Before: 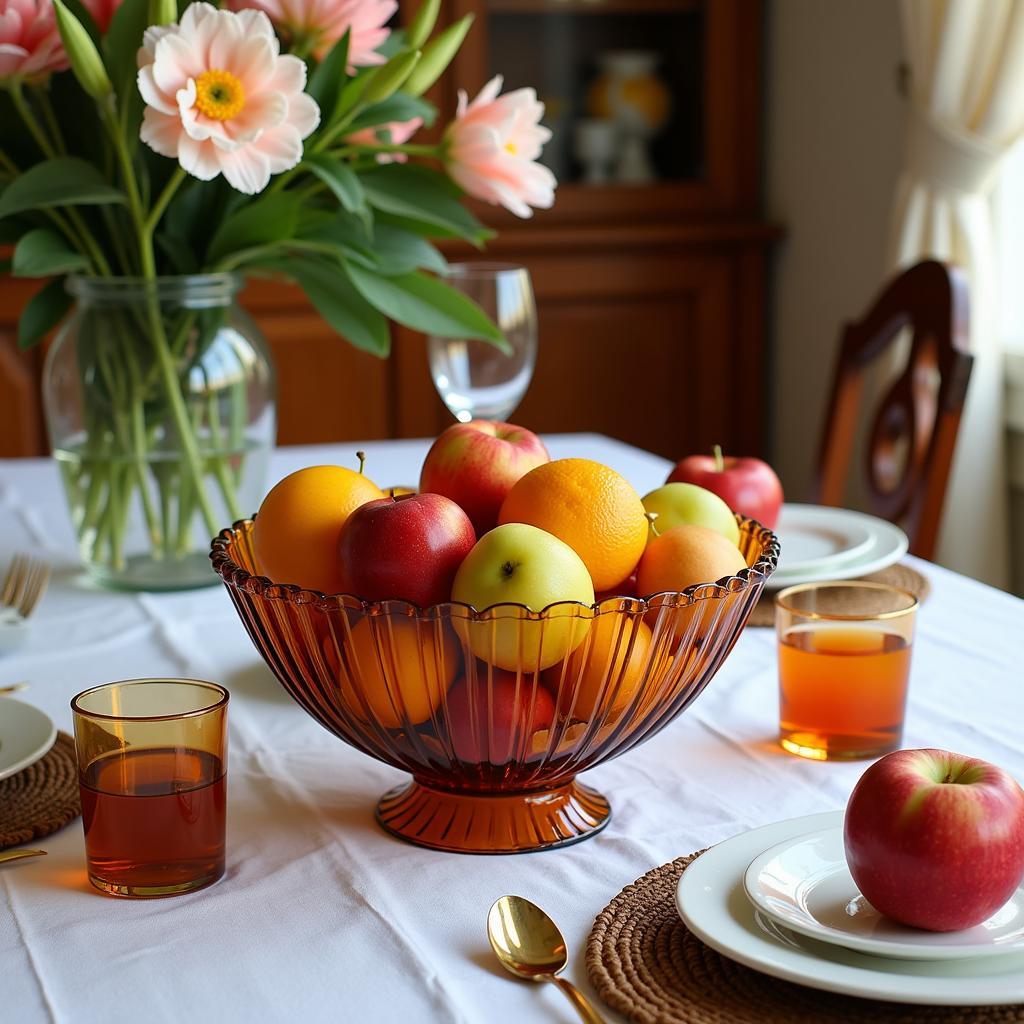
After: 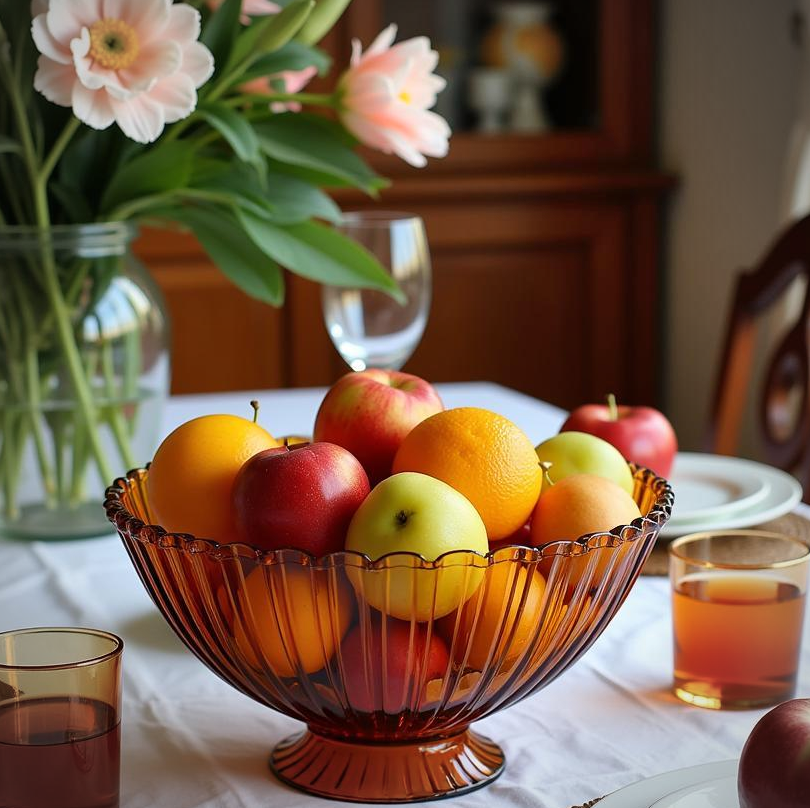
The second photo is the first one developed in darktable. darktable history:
vignetting: fall-off radius 60.27%, automatic ratio true, unbound false
shadows and highlights: soften with gaussian
crop and rotate: left 10.439%, top 5.028%, right 10.407%, bottom 15.999%
